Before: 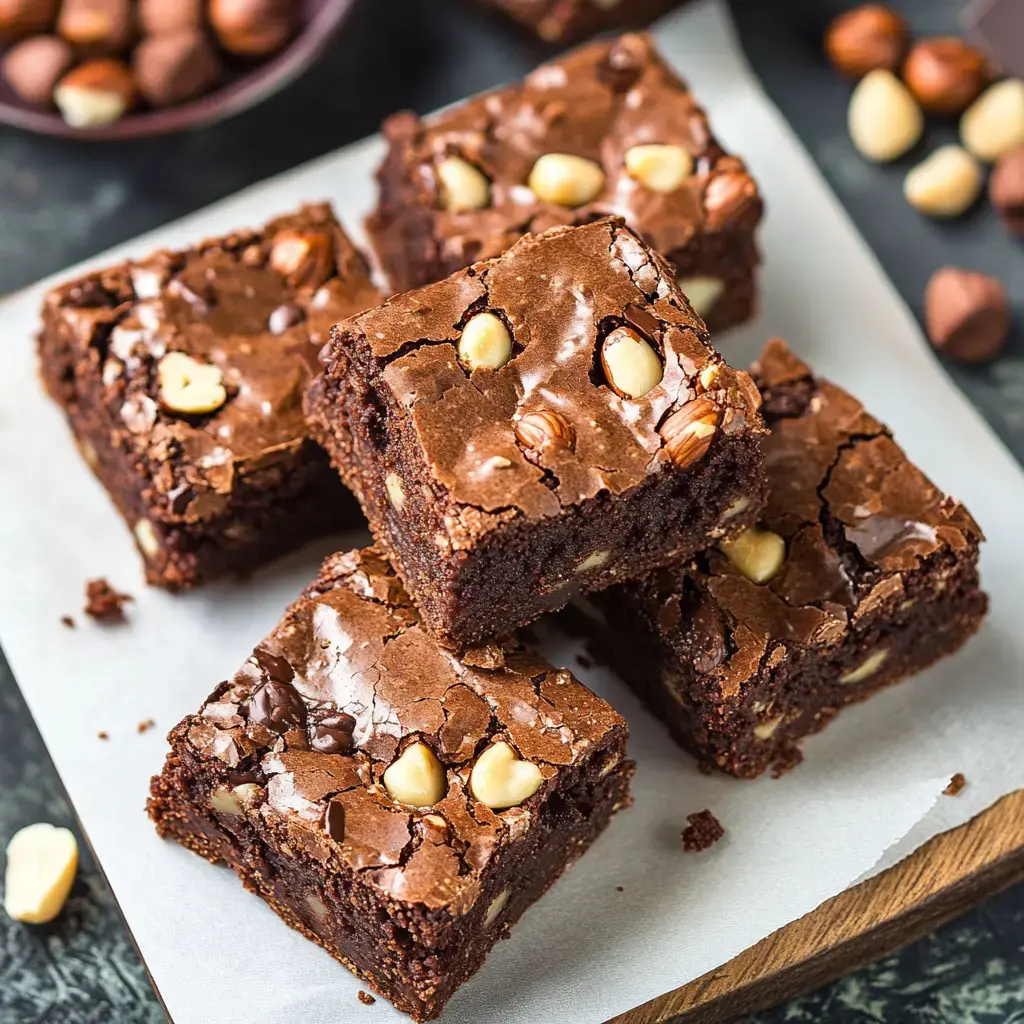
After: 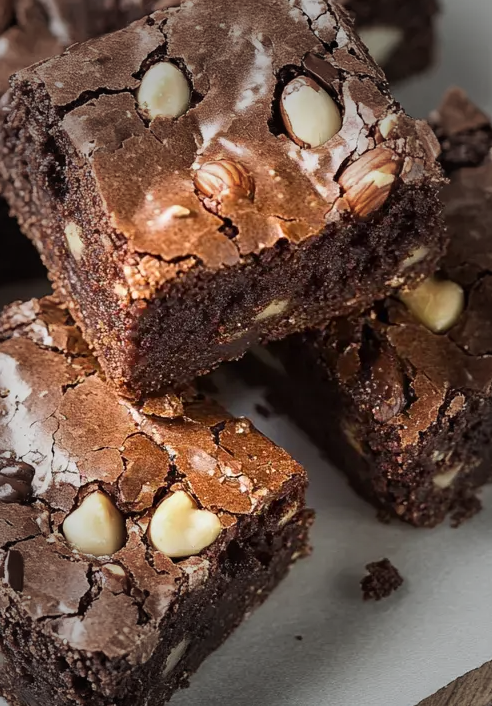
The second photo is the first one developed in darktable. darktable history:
crop: left 31.383%, top 24.546%, right 20.474%, bottom 6.462%
vignetting: fall-off start 40.15%, fall-off radius 40.84%
